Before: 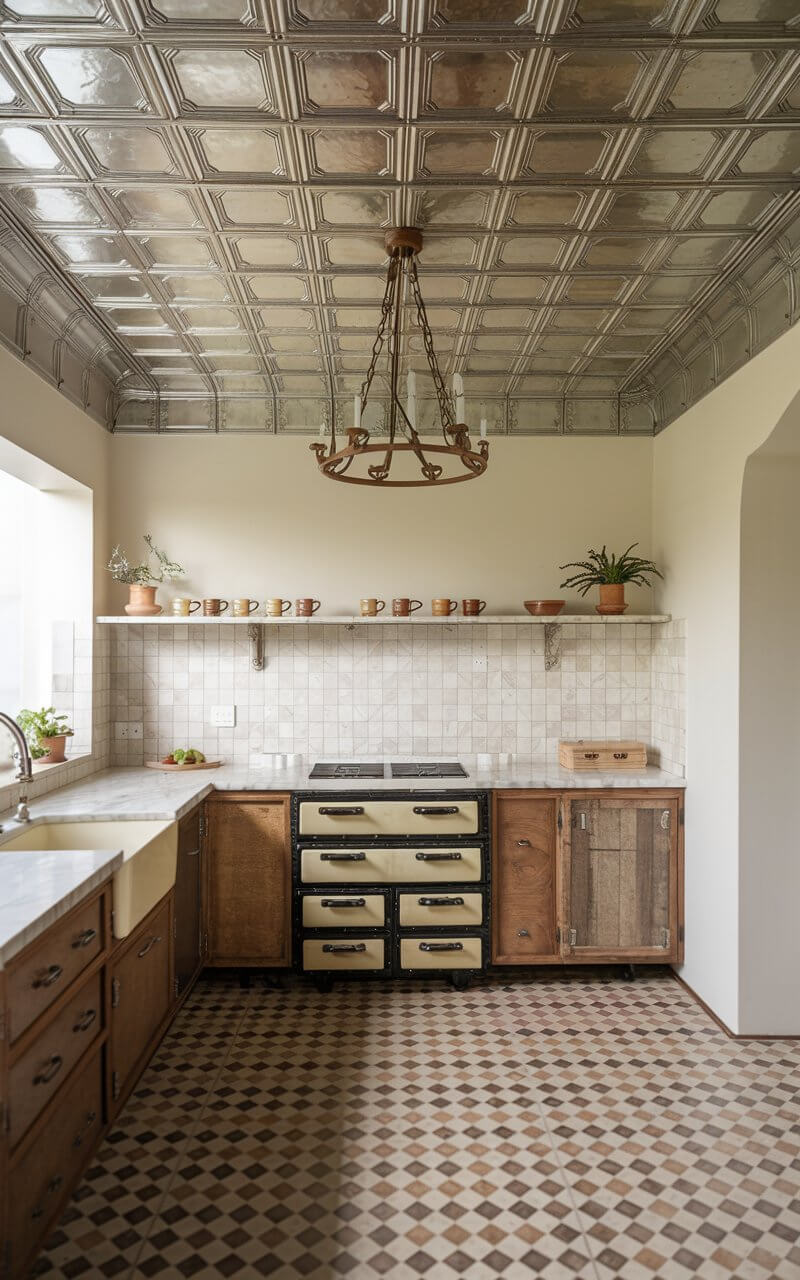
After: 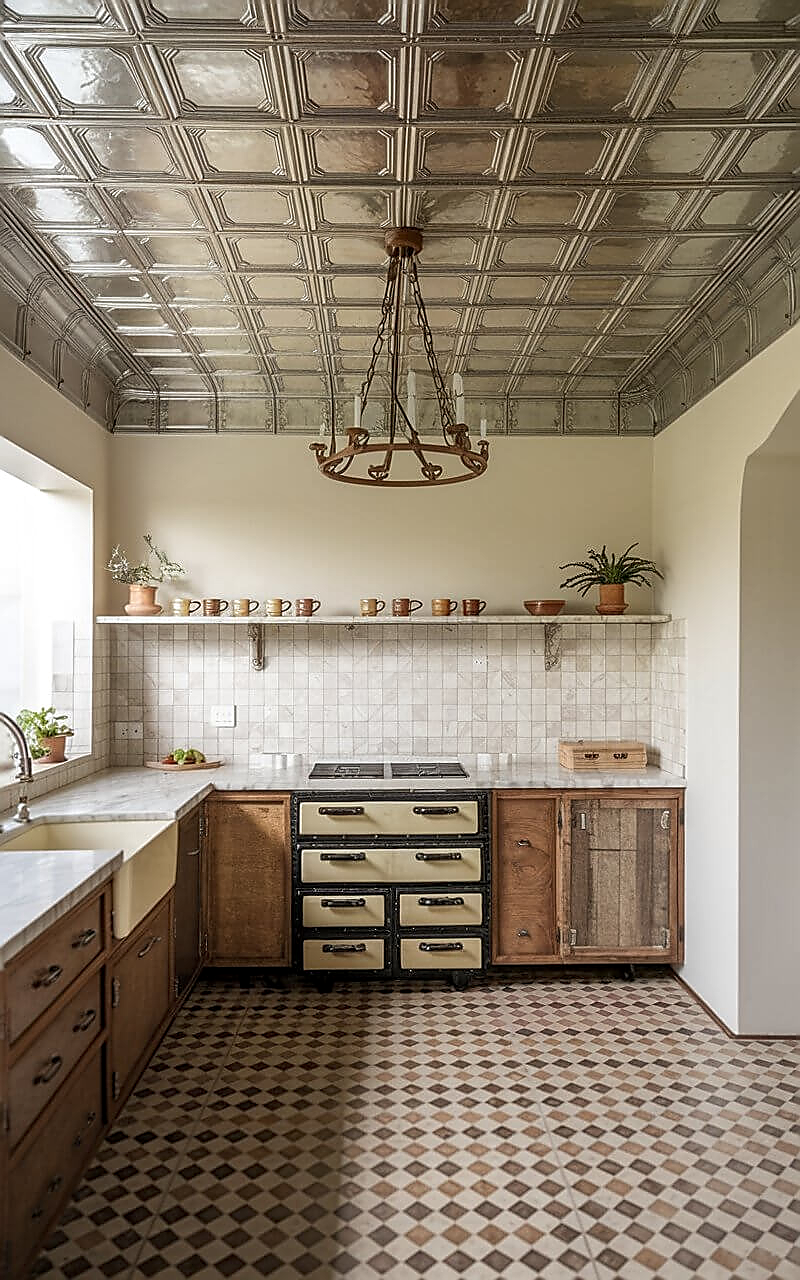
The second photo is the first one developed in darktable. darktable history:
sharpen: radius 1.42, amount 1.267, threshold 0.805
local contrast: on, module defaults
